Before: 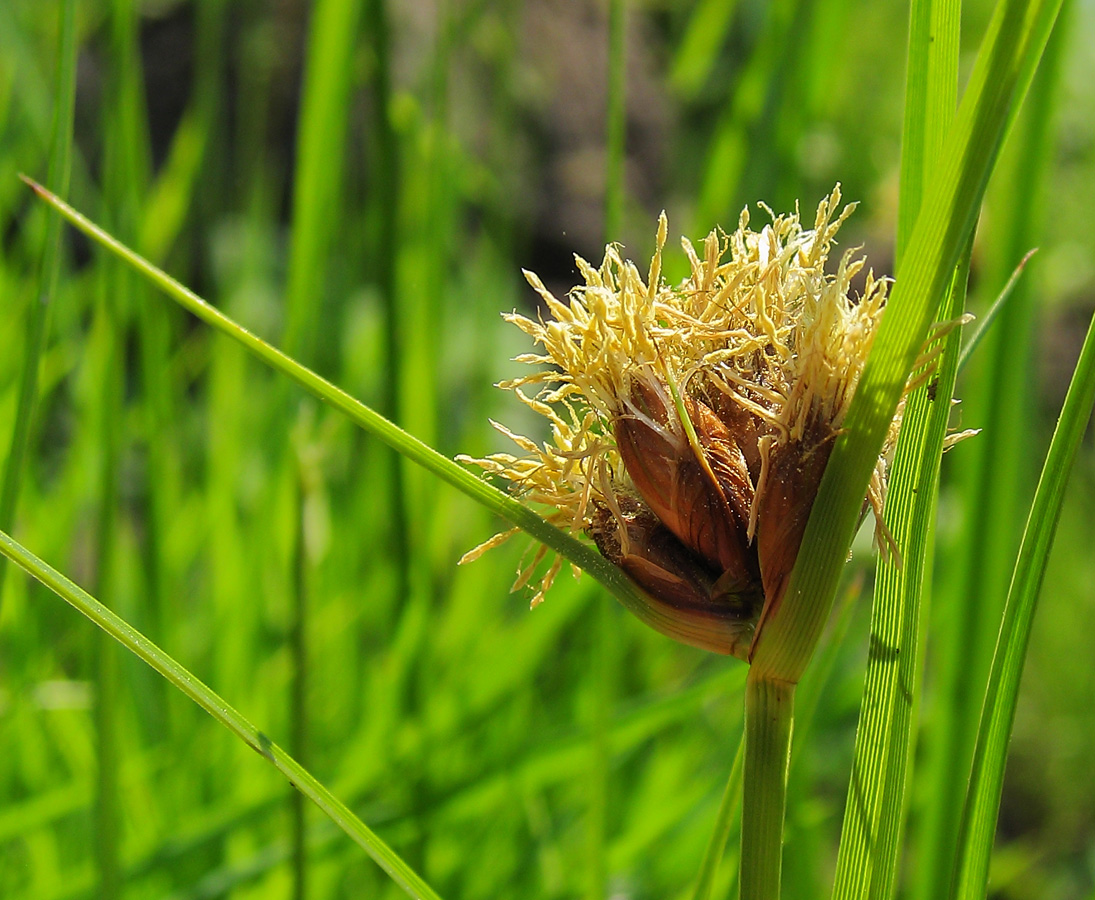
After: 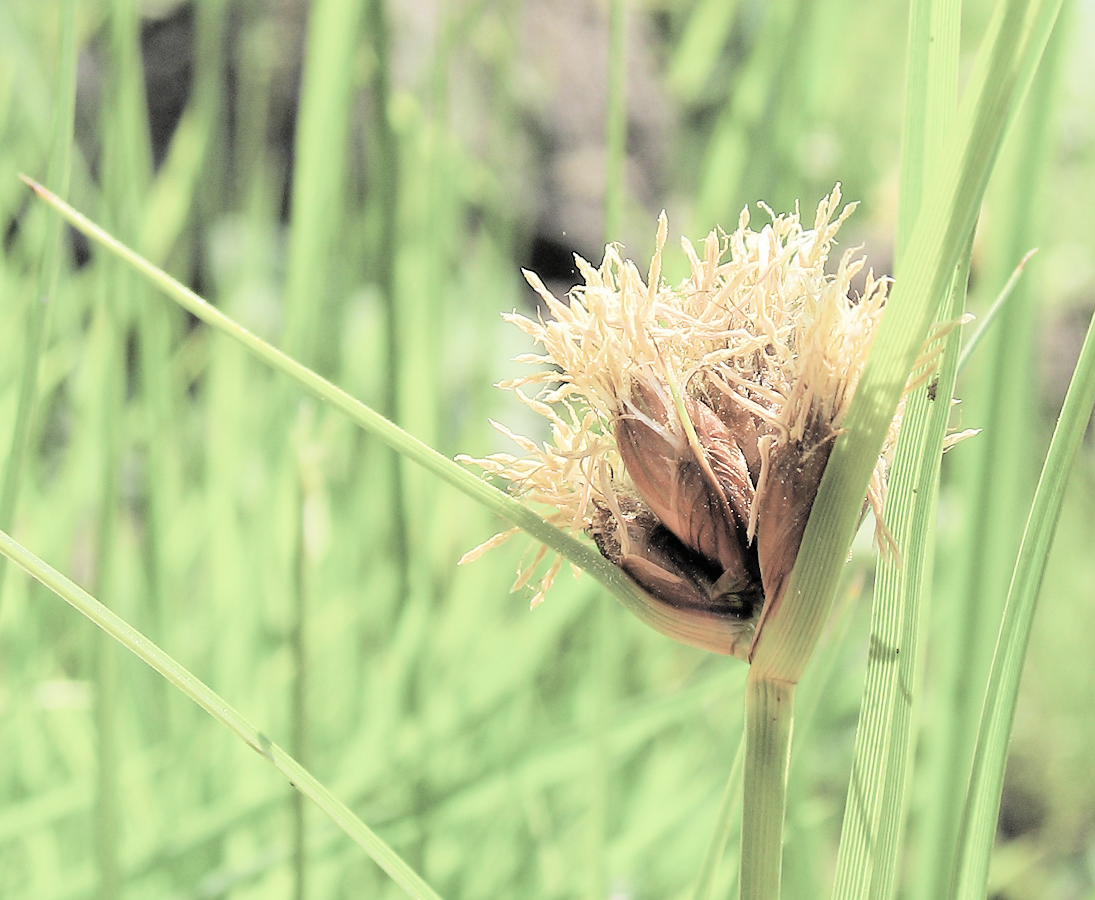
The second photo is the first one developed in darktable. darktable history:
exposure: black level correction 0, exposure 1.457 EV, compensate exposure bias true, compensate highlight preservation false
contrast brightness saturation: brightness 0.183, saturation -0.519
tone equalizer: edges refinement/feathering 500, mask exposure compensation -1.57 EV, preserve details no
filmic rgb: black relative exposure -4.31 EV, white relative exposure 4.56 EV, threshold 5.97 EV, hardness 2.38, contrast 1.054, enable highlight reconstruction true
